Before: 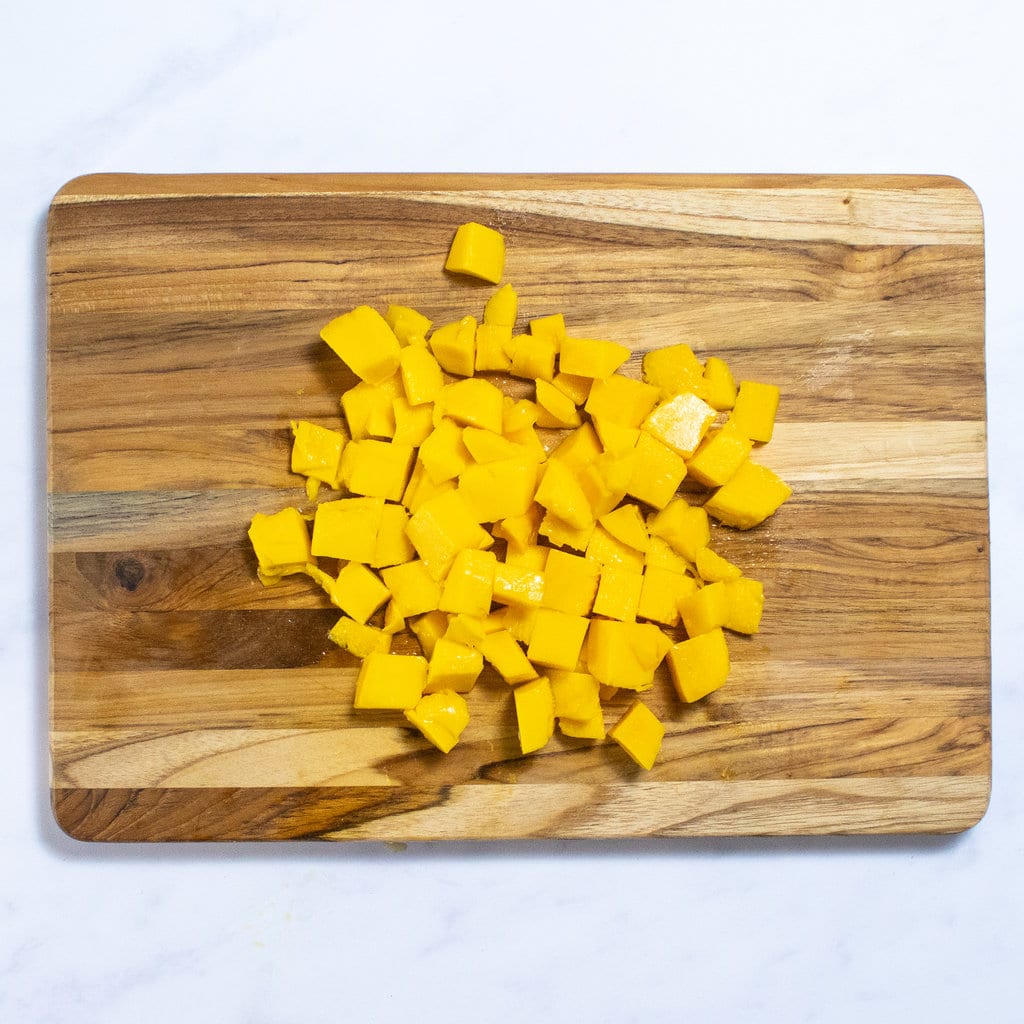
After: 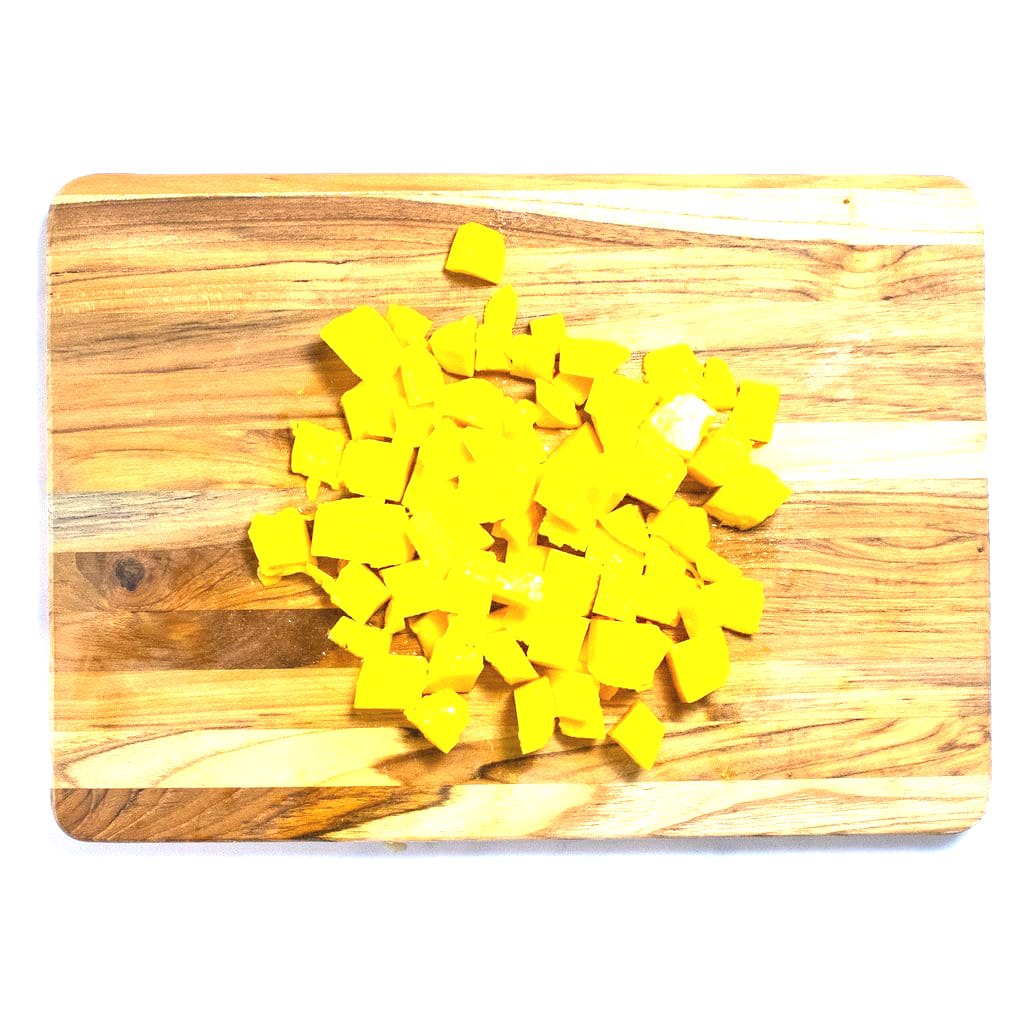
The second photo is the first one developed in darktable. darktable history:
sharpen: radius 5.325, amount 0.312, threshold 26.433
exposure: black level correction -0.002, exposure 1.35 EV, compensate highlight preservation false
